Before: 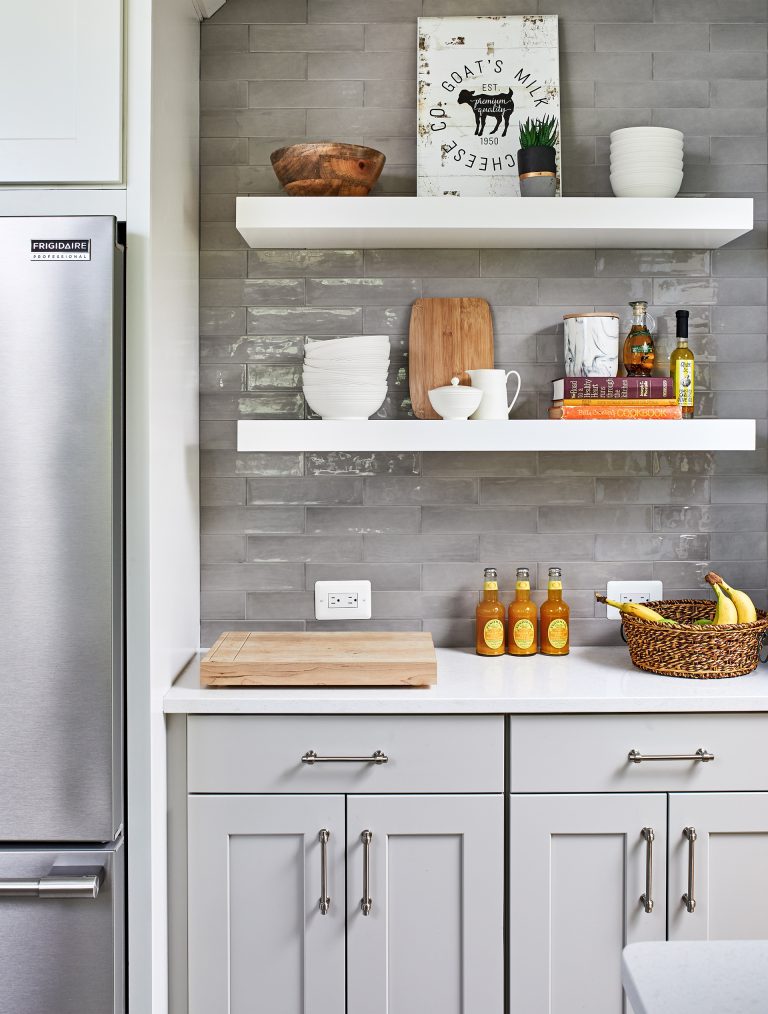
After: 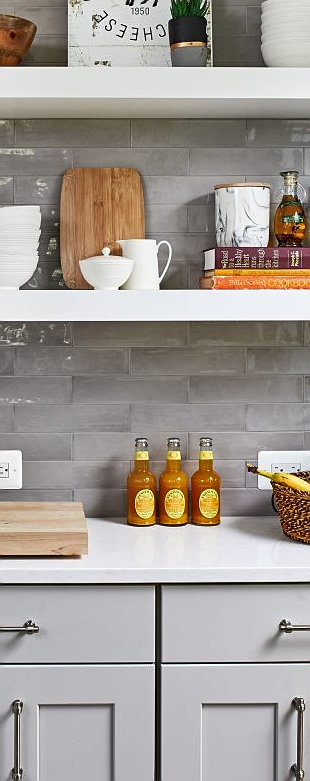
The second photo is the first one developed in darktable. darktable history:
sharpen: radius 0.987
crop: left 45.469%, top 12.907%, right 14.067%, bottom 10.031%
shadows and highlights: shadows 39.94, highlights -54.08, low approximation 0.01, soften with gaussian
